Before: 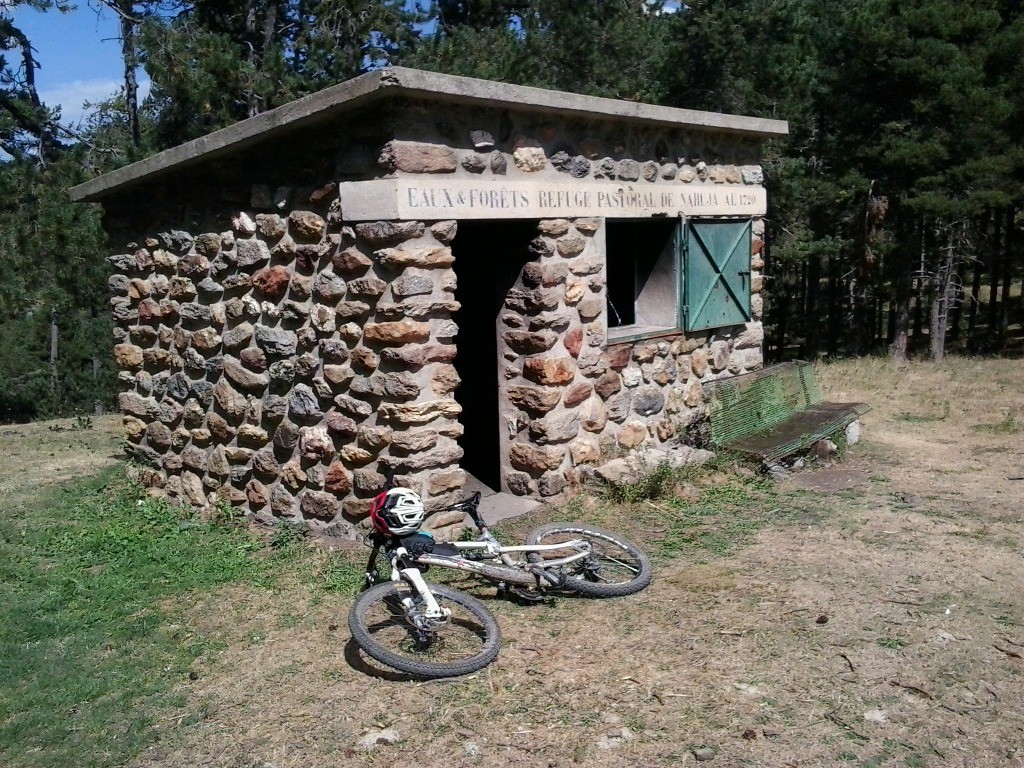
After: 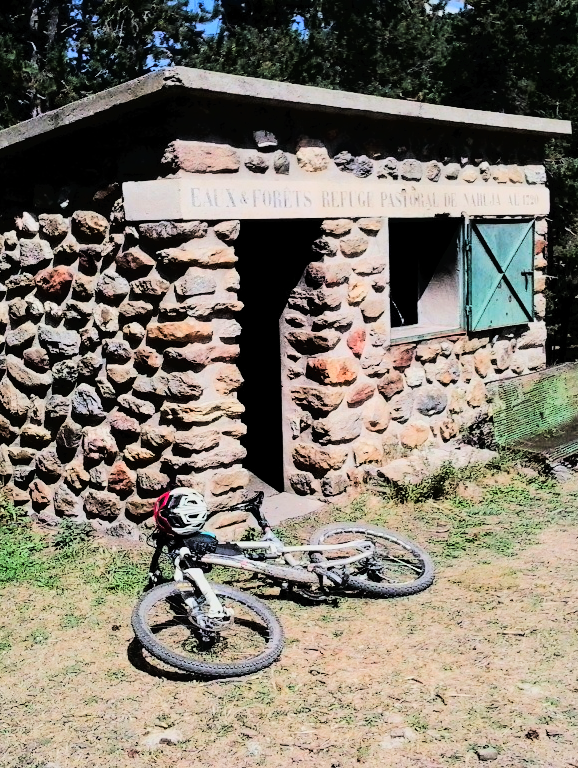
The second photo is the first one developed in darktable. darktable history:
tone curve: curves: ch0 [(0, 0) (0.003, 0.017) (0.011, 0.017) (0.025, 0.017) (0.044, 0.019) (0.069, 0.03) (0.1, 0.046) (0.136, 0.066) (0.177, 0.104) (0.224, 0.151) (0.277, 0.231) (0.335, 0.321) (0.399, 0.454) (0.468, 0.567) (0.543, 0.674) (0.623, 0.763) (0.709, 0.82) (0.801, 0.872) (0.898, 0.934) (1, 1)], color space Lab, linked channels, preserve colors none
filmic rgb: black relative exposure -7.74 EV, white relative exposure 4.38 EV, target black luminance 0%, hardness 3.76, latitude 50.85%, contrast 1.077, highlights saturation mix 8.83%, shadows ↔ highlights balance -0.249%, preserve chrominance max RGB, color science v6 (2022), contrast in shadows safe, contrast in highlights safe
contrast brightness saturation: contrast 0.072, brightness 0.079, saturation 0.176
crop: left 21.27%, right 22.253%
